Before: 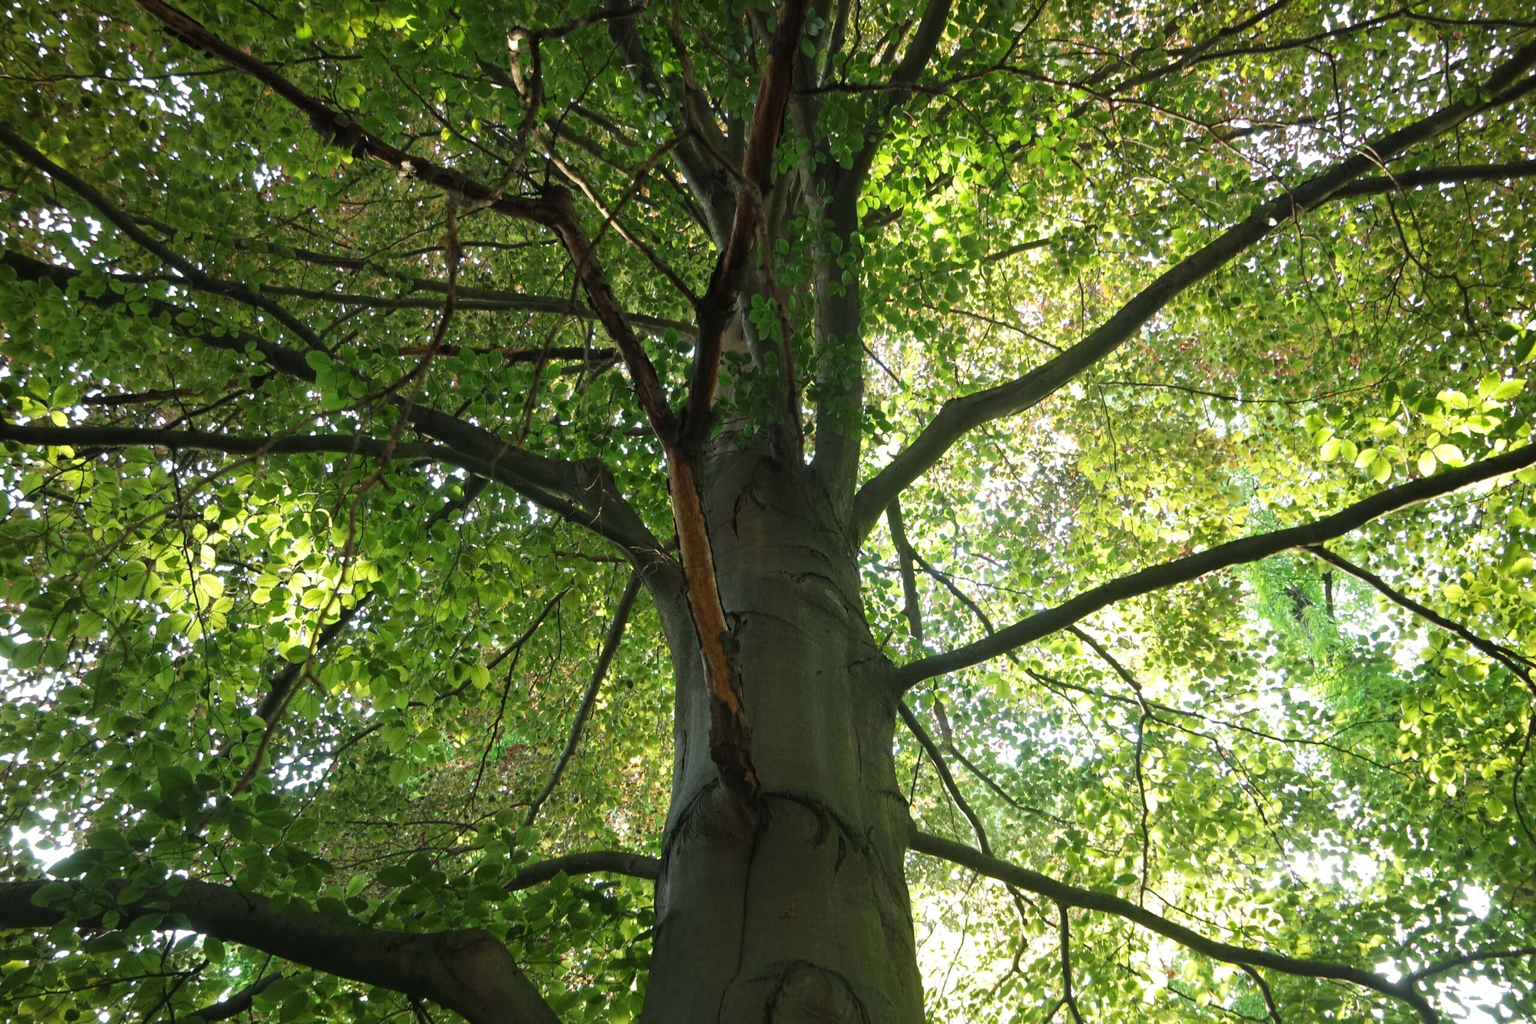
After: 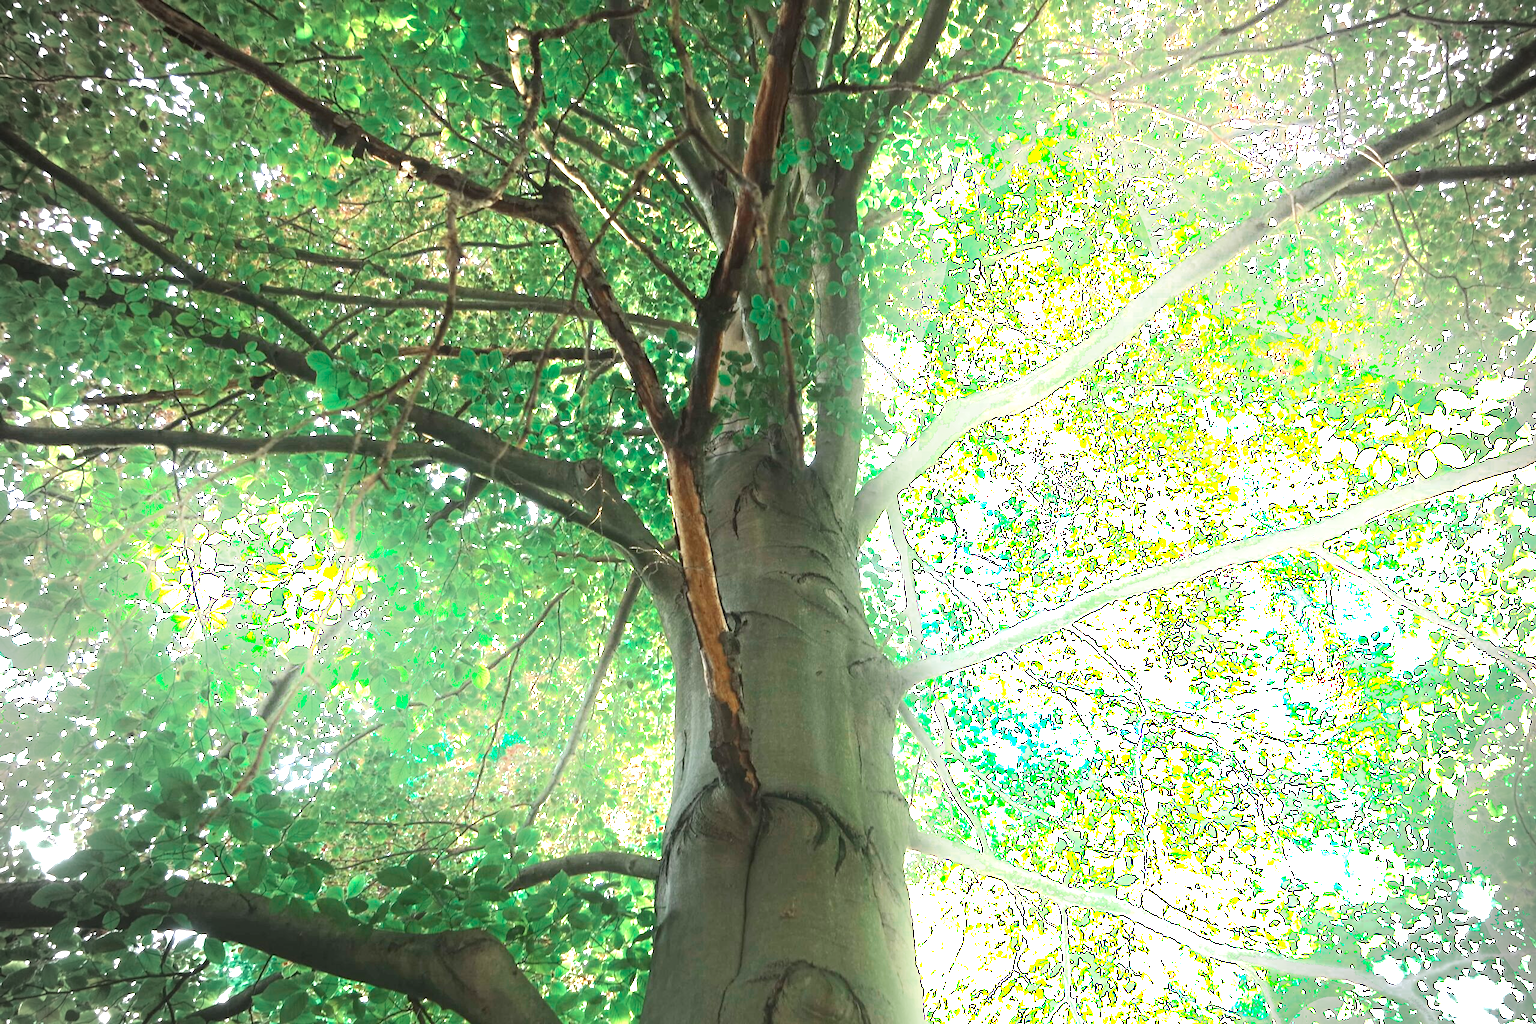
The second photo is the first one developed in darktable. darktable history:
shadows and highlights: highlights 70.31, soften with gaussian
vignetting: fall-off radius 32.71%
color zones: curves: ch0 [(0, 0.5) (0.125, 0.4) (0.25, 0.5) (0.375, 0.4) (0.5, 0.4) (0.625, 0.6) (0.75, 0.6) (0.875, 0.5)]; ch1 [(0, 0.4) (0.125, 0.5) (0.25, 0.4) (0.375, 0.4) (0.5, 0.4) (0.625, 0.4) (0.75, 0.5) (0.875, 0.4)]; ch2 [(0, 0.6) (0.125, 0.5) (0.25, 0.5) (0.375, 0.6) (0.5, 0.6) (0.625, 0.5) (0.75, 0.5) (0.875, 0.5)]
exposure: black level correction 0, exposure 2.118 EV, compensate highlight preservation false
